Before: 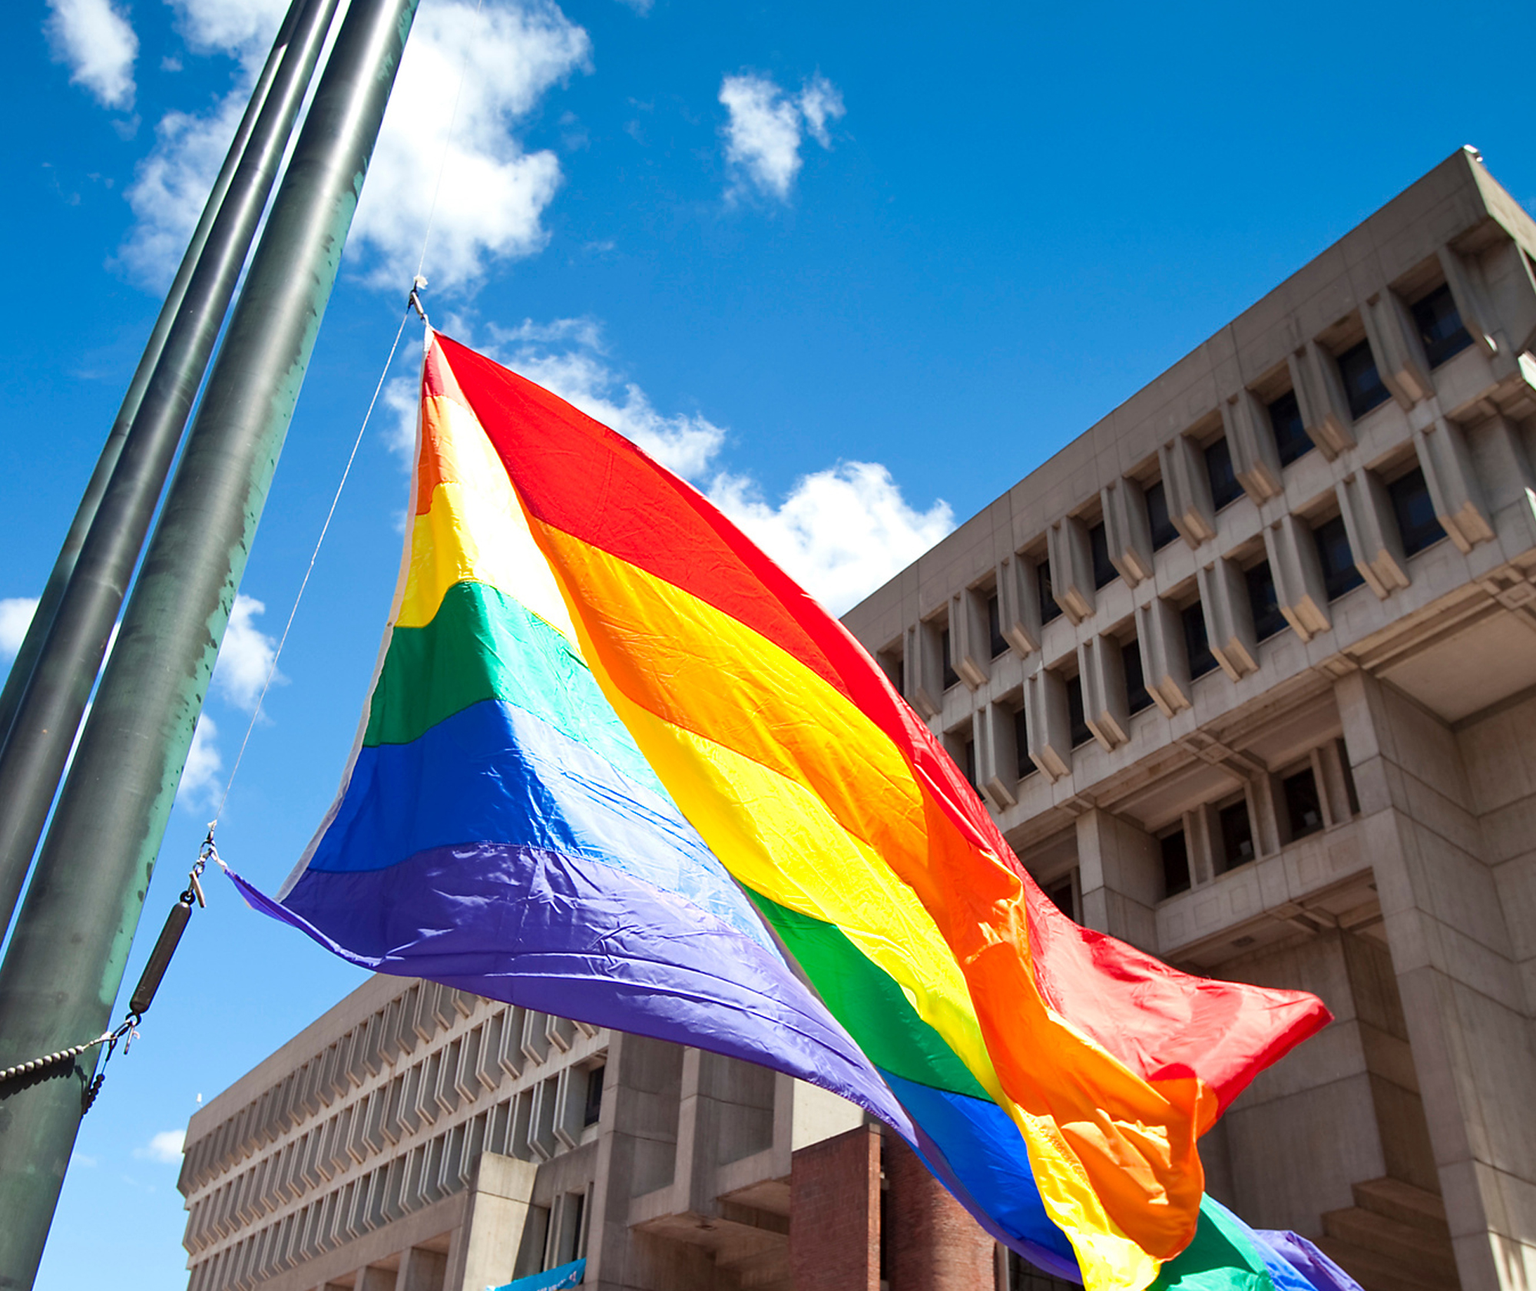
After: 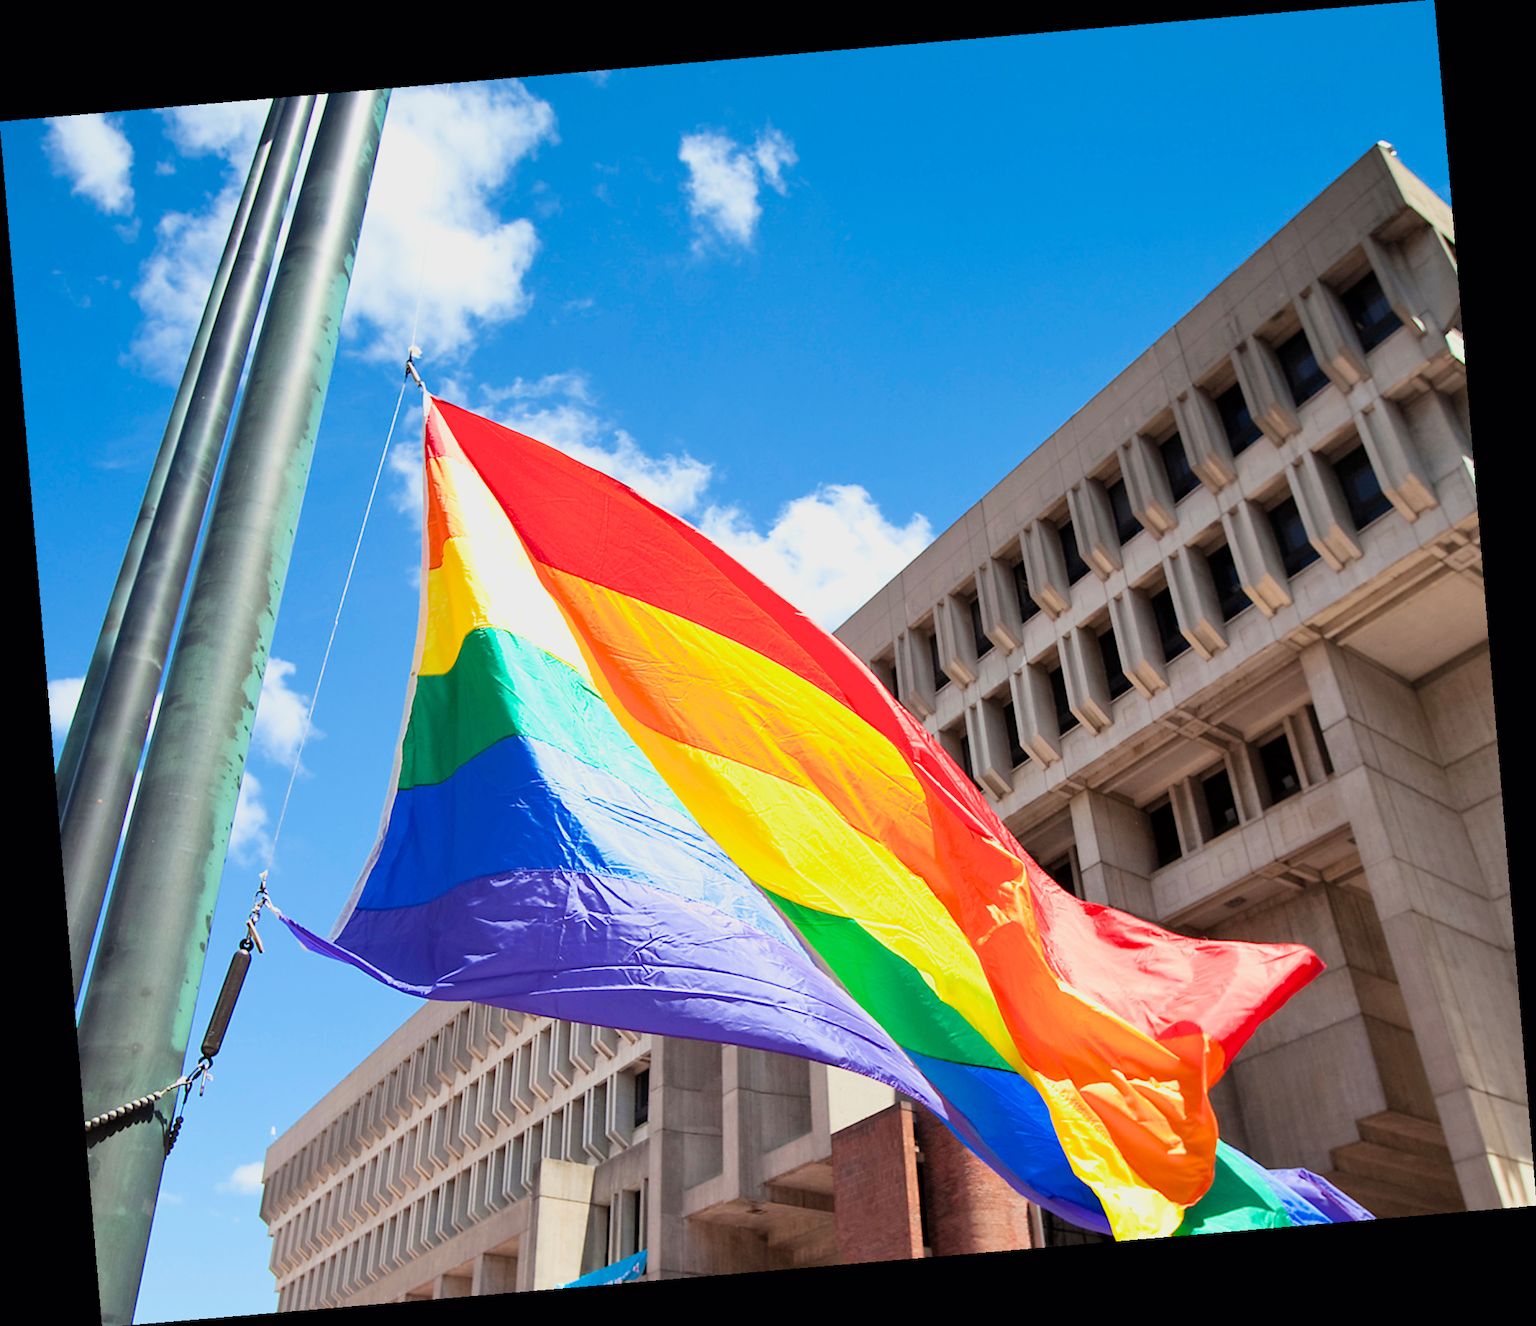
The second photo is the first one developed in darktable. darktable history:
rotate and perspective: rotation -4.86°, automatic cropping off
filmic rgb: black relative exposure -7.65 EV, white relative exposure 4.56 EV, hardness 3.61, color science v6 (2022)
exposure: exposure 0.74 EV, compensate highlight preservation false
